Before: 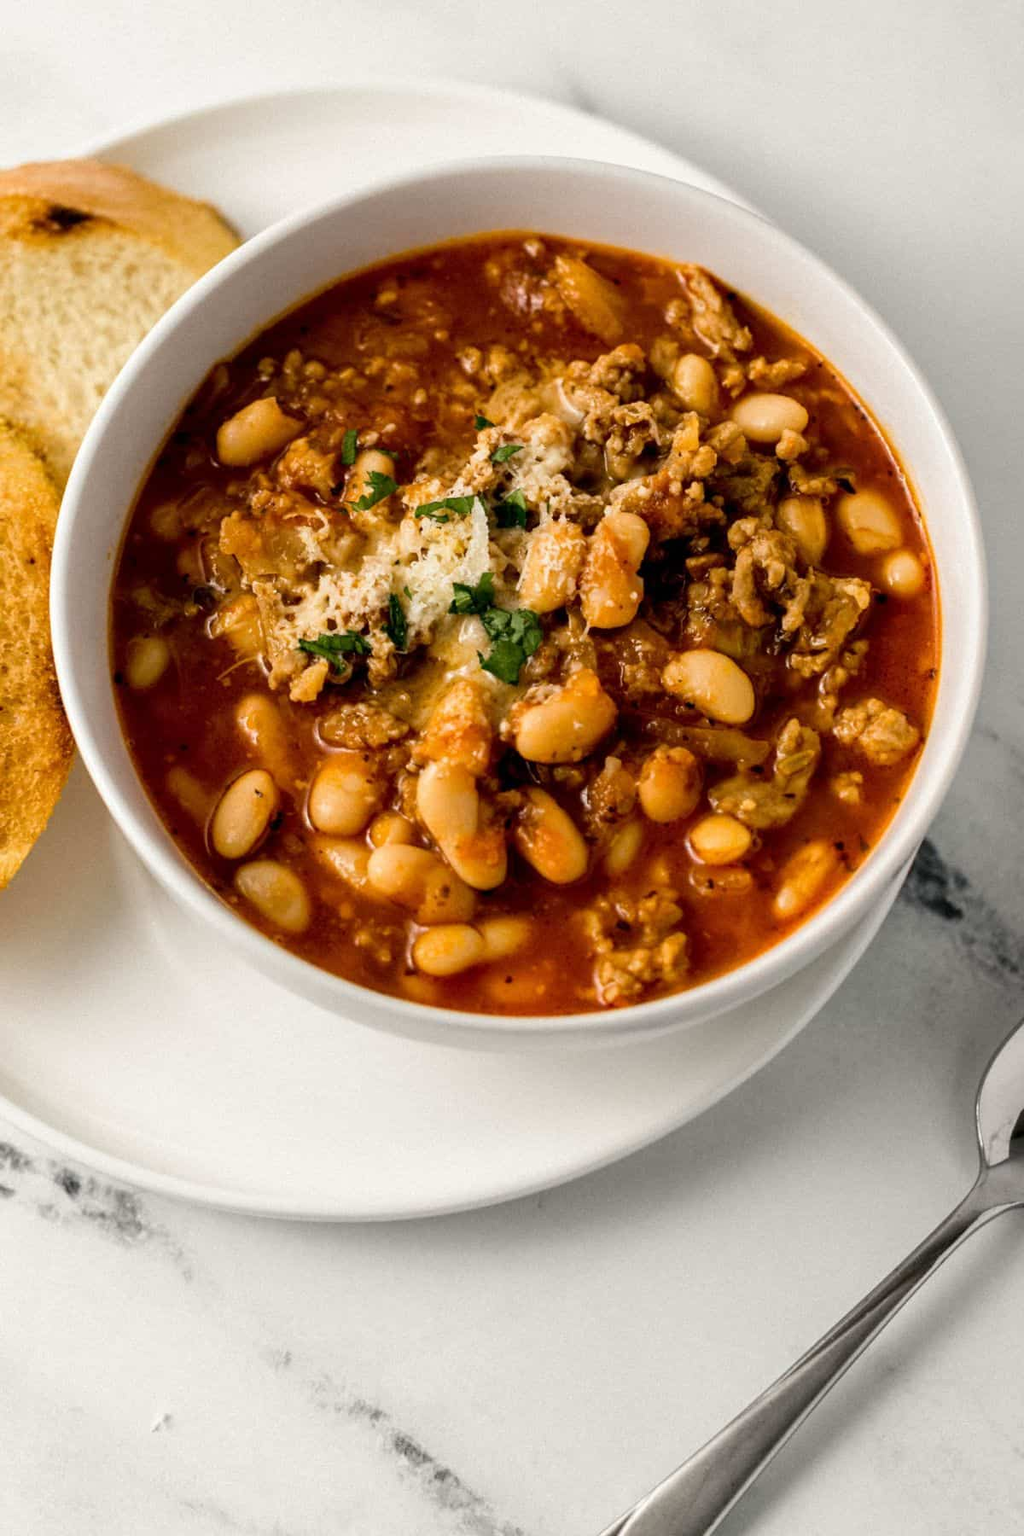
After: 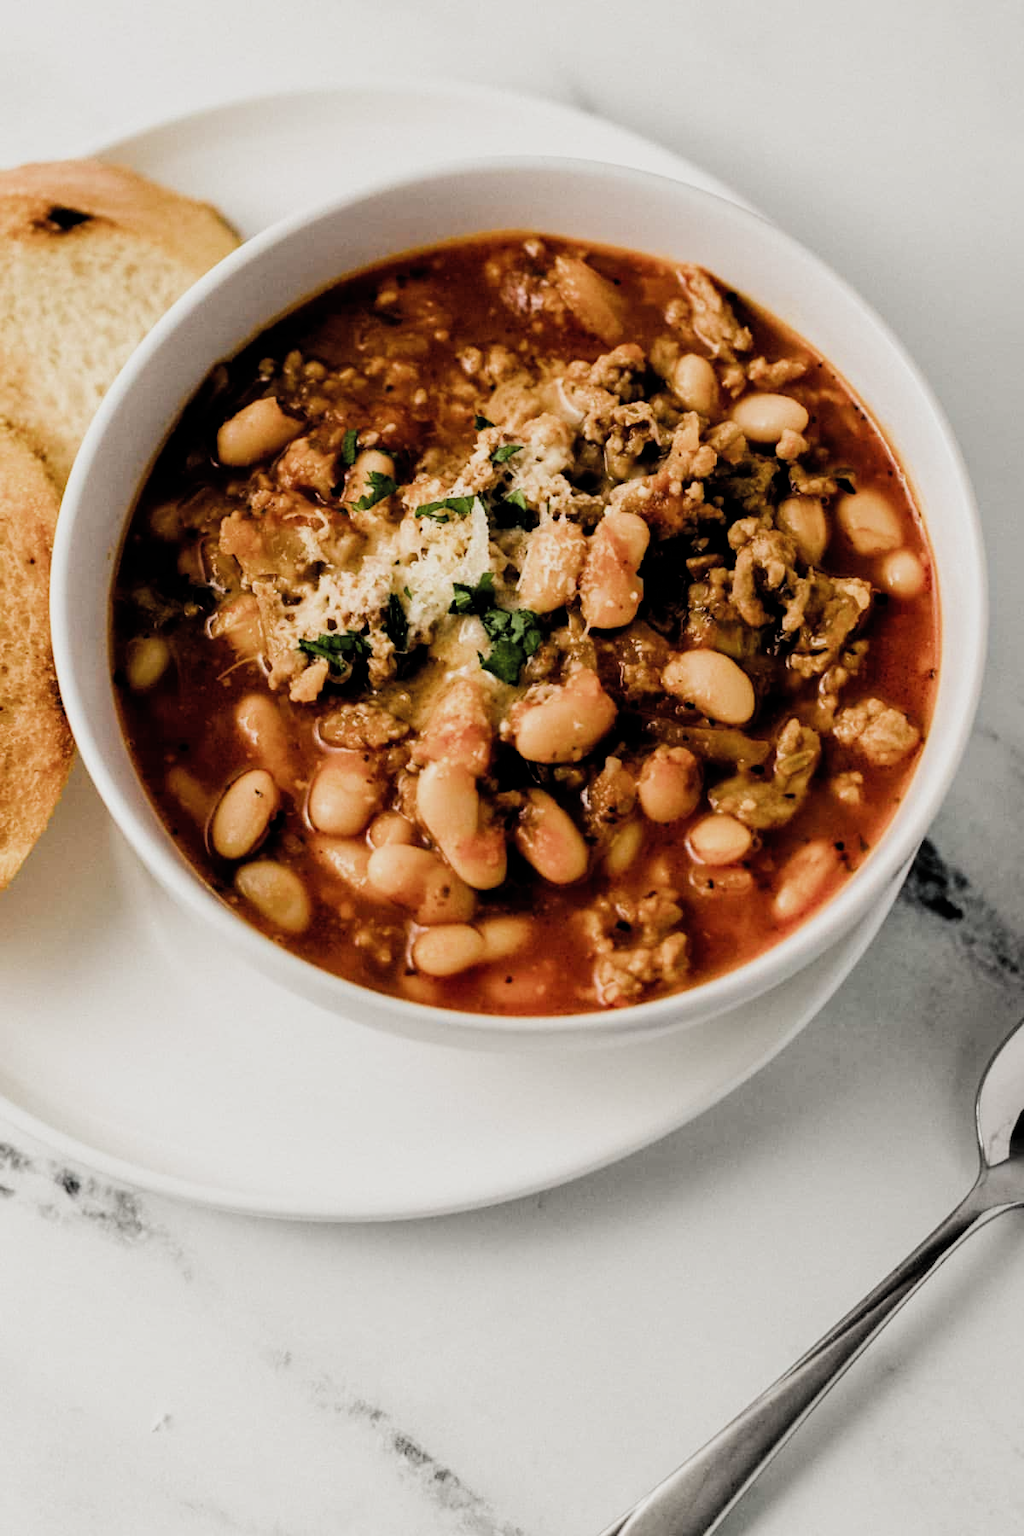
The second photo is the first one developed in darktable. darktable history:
tone equalizer: edges refinement/feathering 500, mask exposure compensation -1.57 EV, preserve details no
filmic rgb: black relative exposure -5.11 EV, white relative exposure 3.99 EV, threshold 3.05 EV, hardness 2.88, contrast 1.299, highlights saturation mix -9.9%, add noise in highlights 0, color science v3 (2019), use custom middle-gray values true, contrast in highlights soft, enable highlight reconstruction true
